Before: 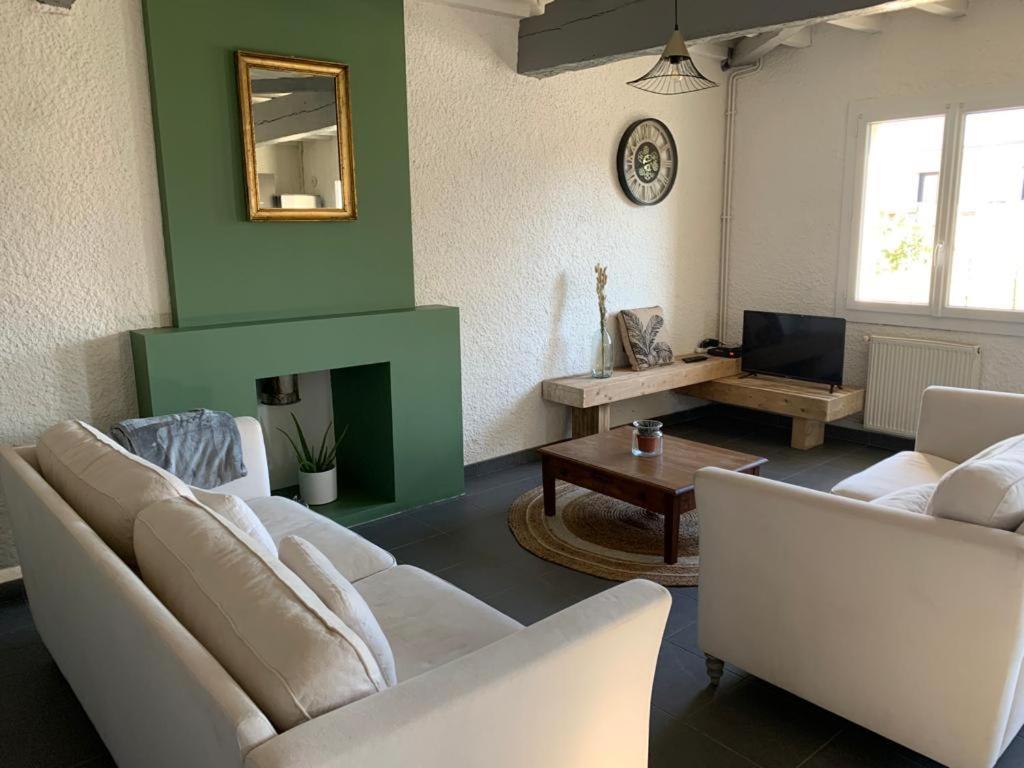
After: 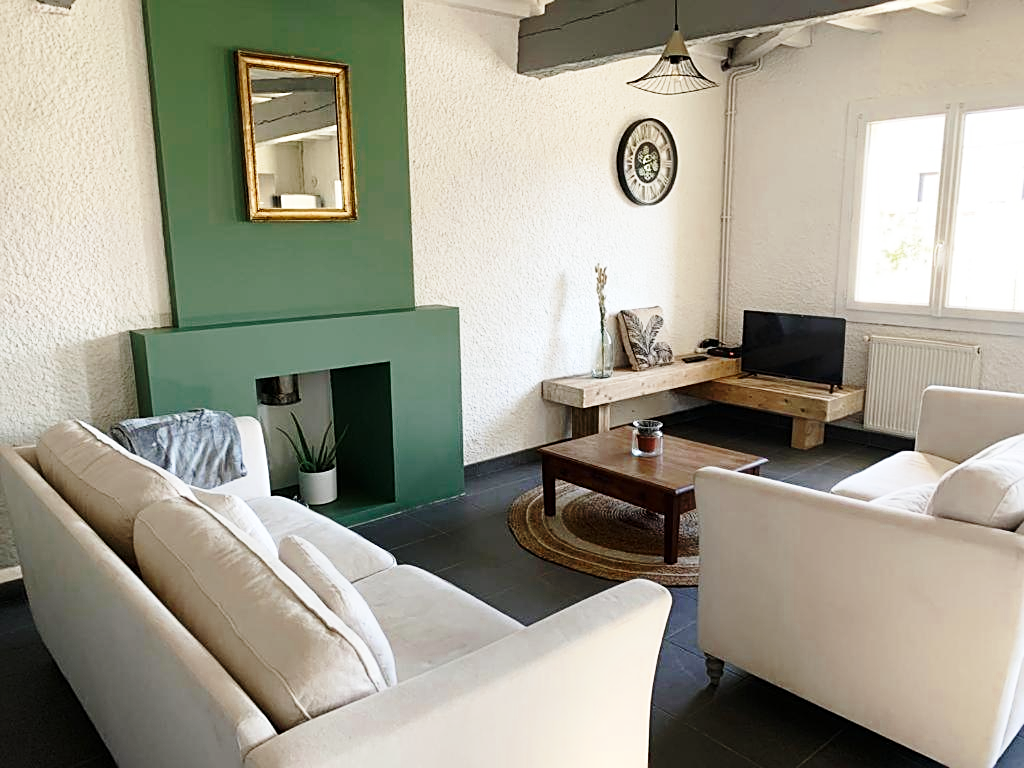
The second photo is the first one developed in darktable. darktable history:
sharpen: on, module defaults
base curve: curves: ch0 [(0, 0) (0.028, 0.03) (0.121, 0.232) (0.46, 0.748) (0.859, 0.968) (1, 1)], preserve colors none
color zones: curves: ch0 [(0, 0.5) (0.125, 0.4) (0.25, 0.5) (0.375, 0.4) (0.5, 0.4) (0.625, 0.6) (0.75, 0.6) (0.875, 0.5)]; ch1 [(0, 0.4) (0.125, 0.5) (0.25, 0.4) (0.375, 0.4) (0.5, 0.4) (0.625, 0.4) (0.75, 0.5) (0.875, 0.4)]; ch2 [(0, 0.6) (0.125, 0.5) (0.25, 0.5) (0.375, 0.6) (0.5, 0.6) (0.625, 0.5) (0.75, 0.5) (0.875, 0.5)]
